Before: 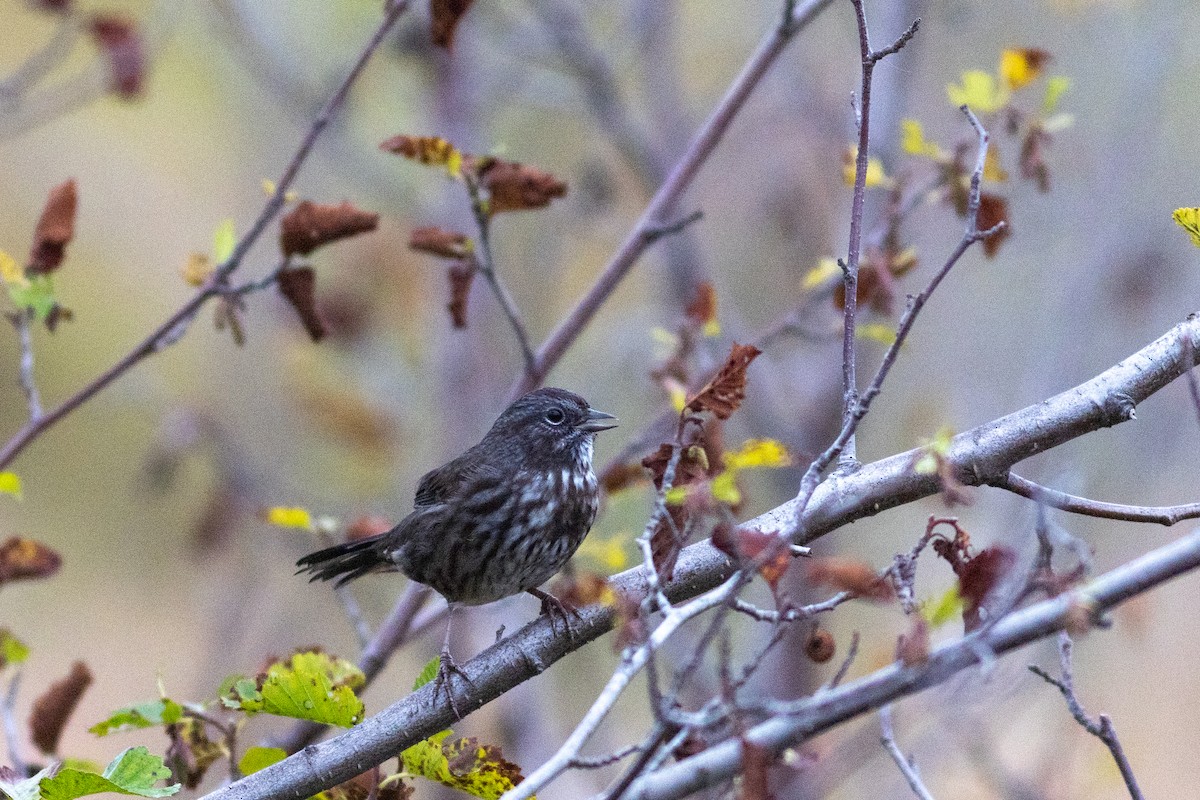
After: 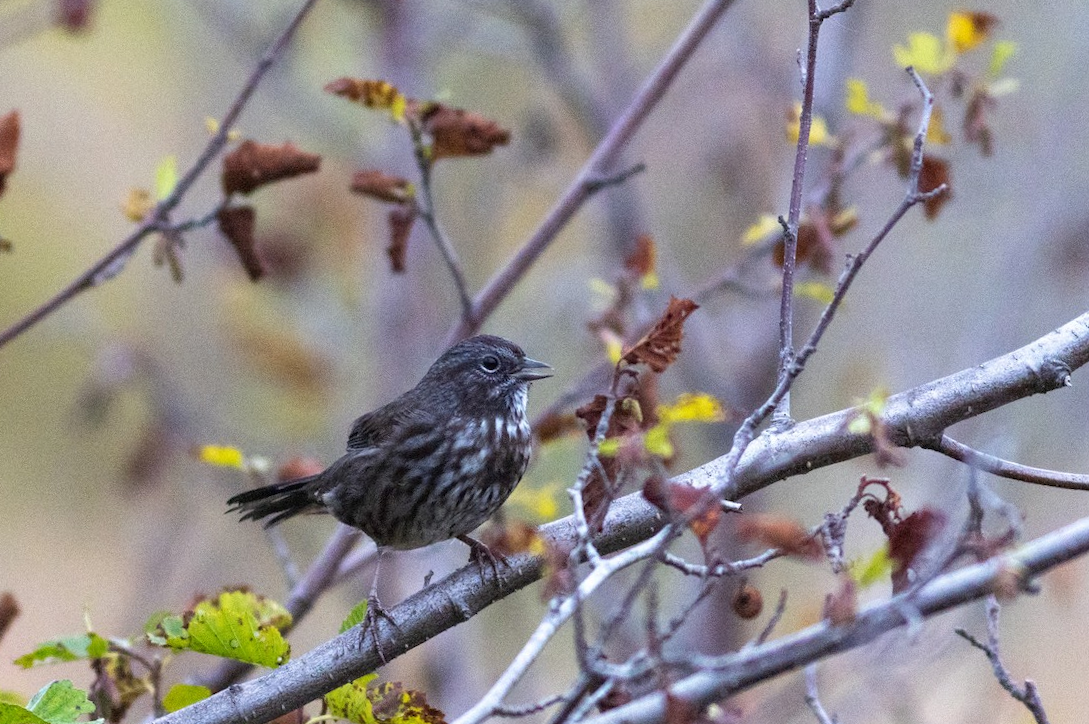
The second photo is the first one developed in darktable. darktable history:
crop and rotate: angle -1.92°, left 3.133%, top 4.257%, right 1.572%, bottom 0.711%
